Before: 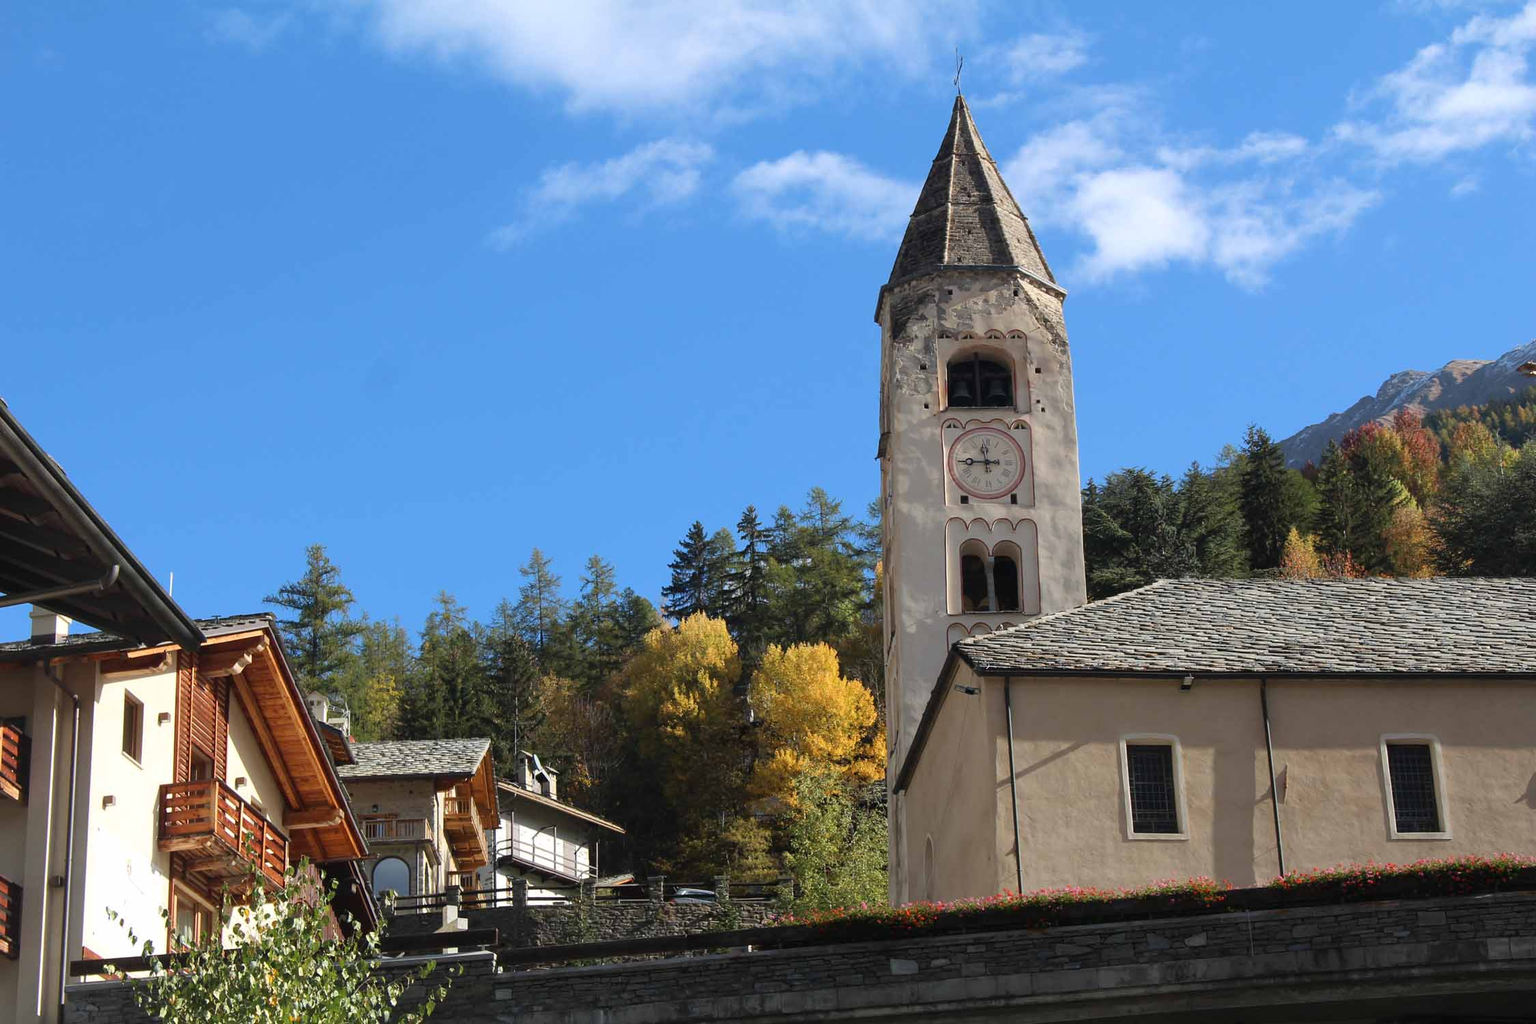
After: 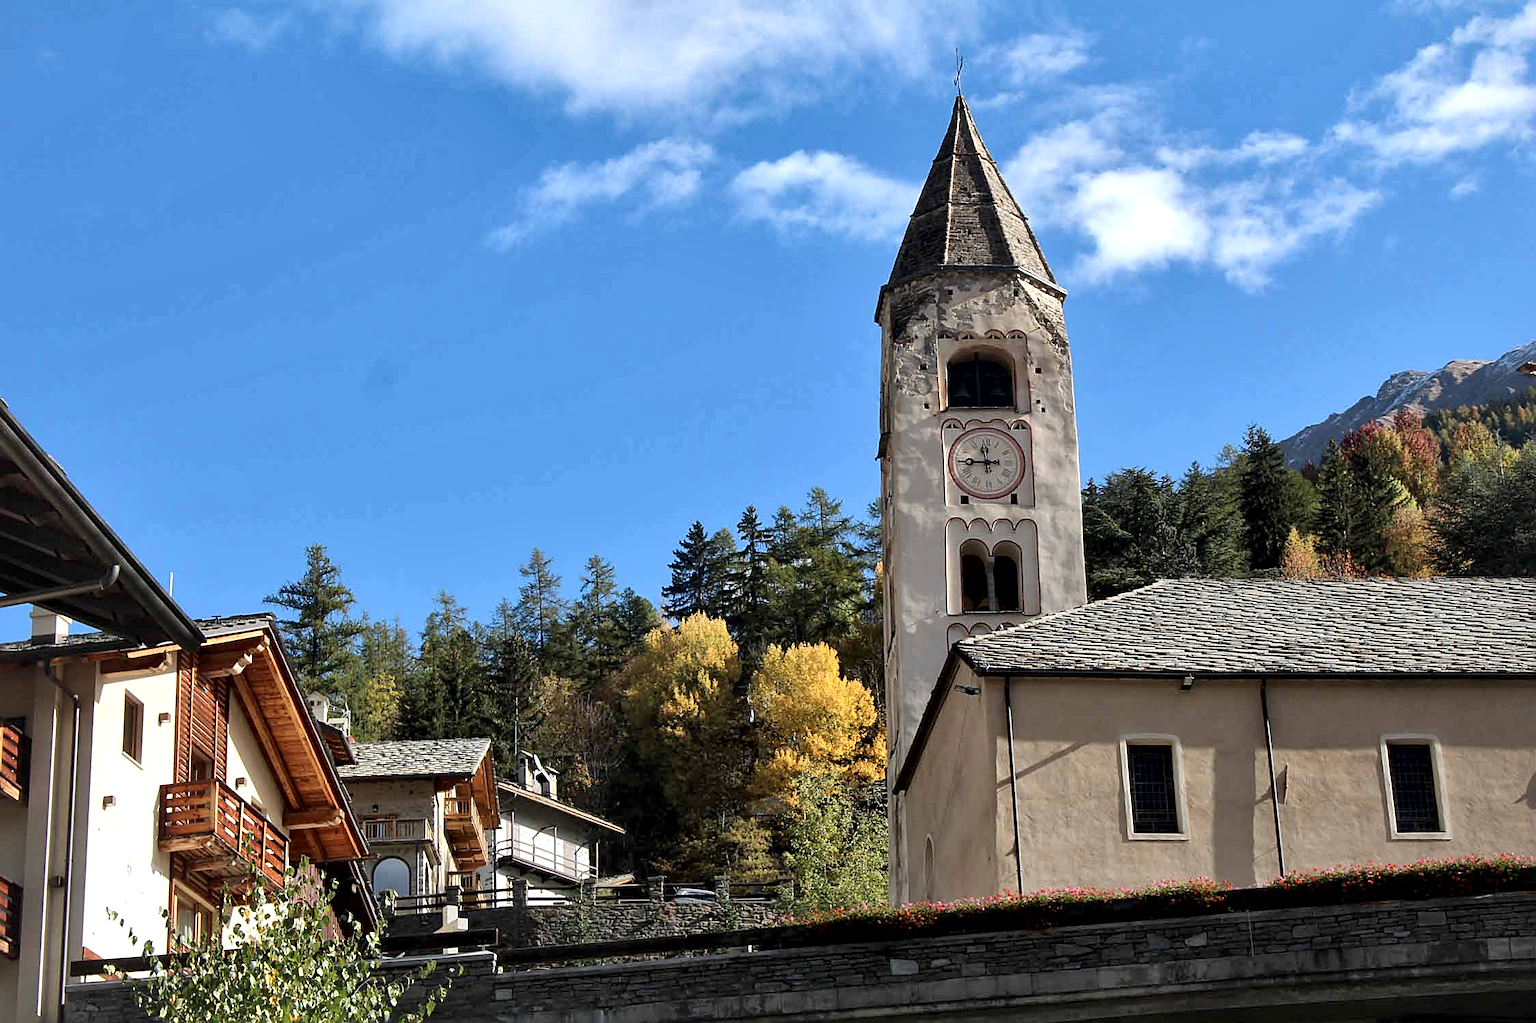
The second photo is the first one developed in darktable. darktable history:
crop: bottom 0.052%
local contrast: mode bilateral grid, contrast 70, coarseness 76, detail 180%, midtone range 0.2
sharpen: on, module defaults
